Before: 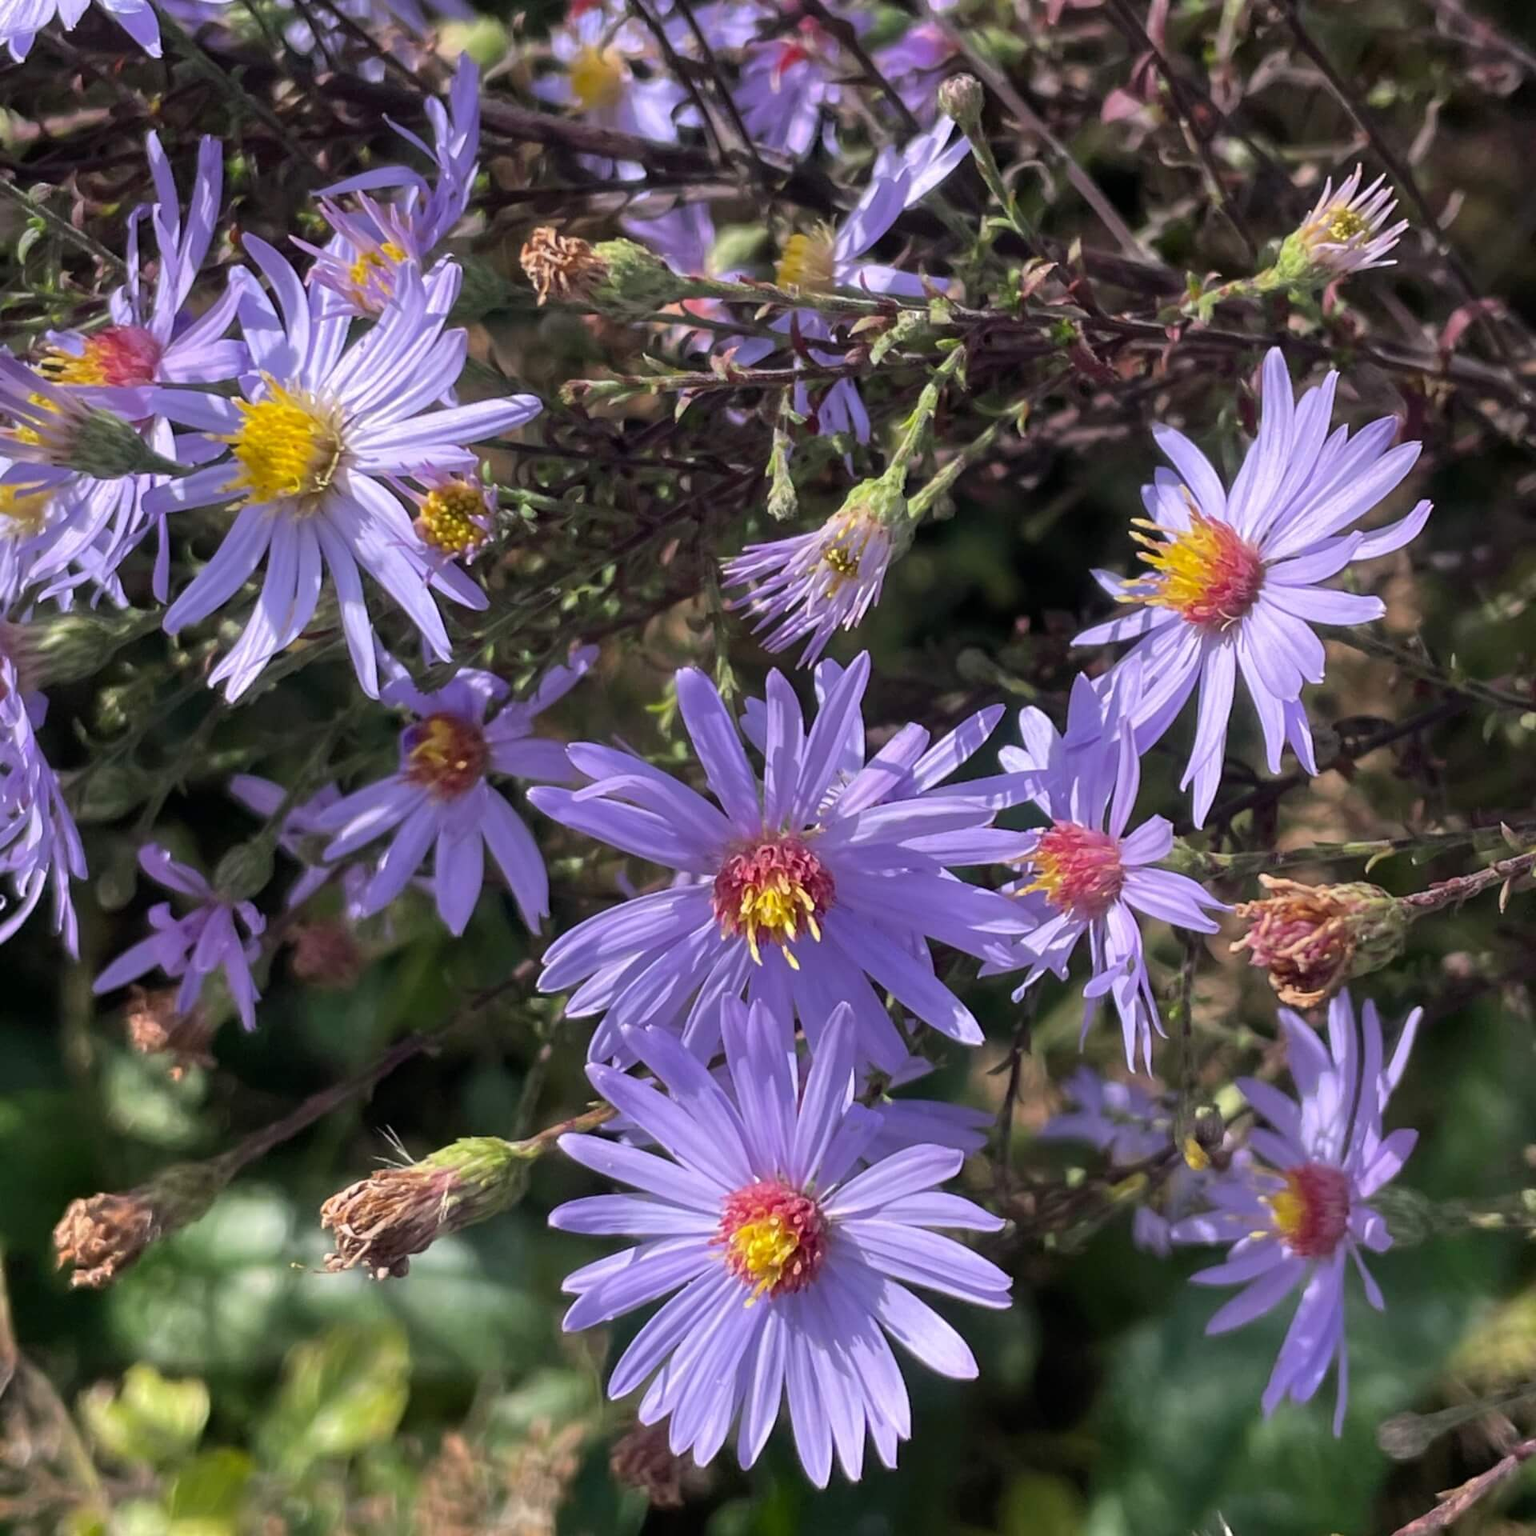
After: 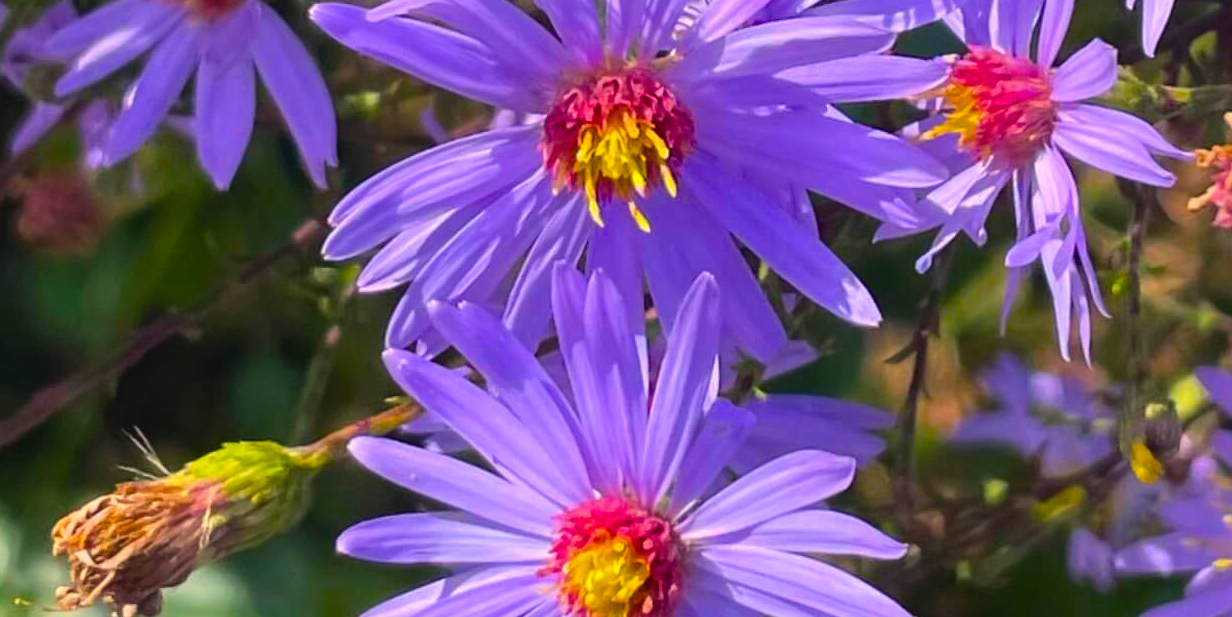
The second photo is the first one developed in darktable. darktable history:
crop: left 18.194%, top 51.054%, right 17.616%, bottom 16.791%
color balance rgb: highlights gain › chroma 2.976%, highlights gain › hue 78.66°, global offset › luminance 0.471%, global offset › hue 61.22°, perceptual saturation grading › global saturation 31.079%, global vibrance 59.453%
